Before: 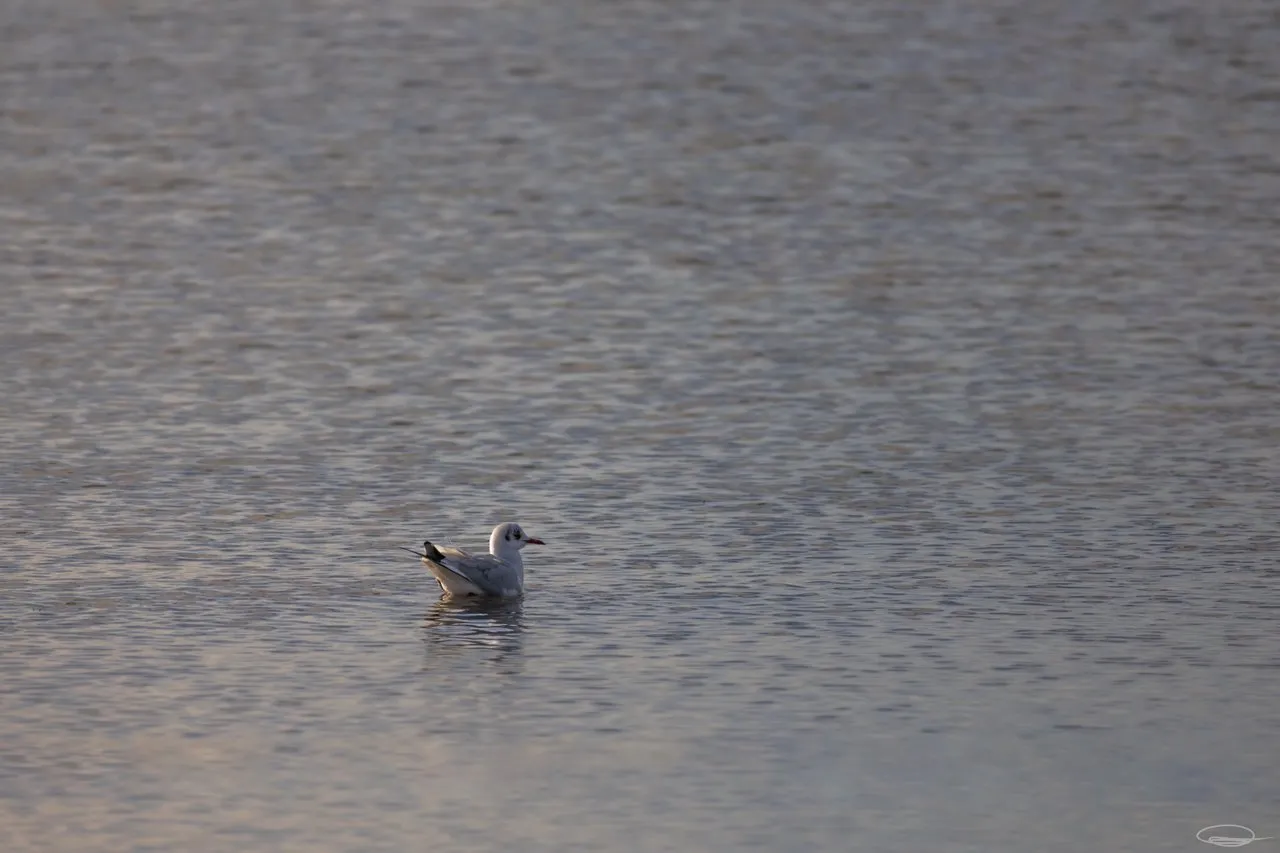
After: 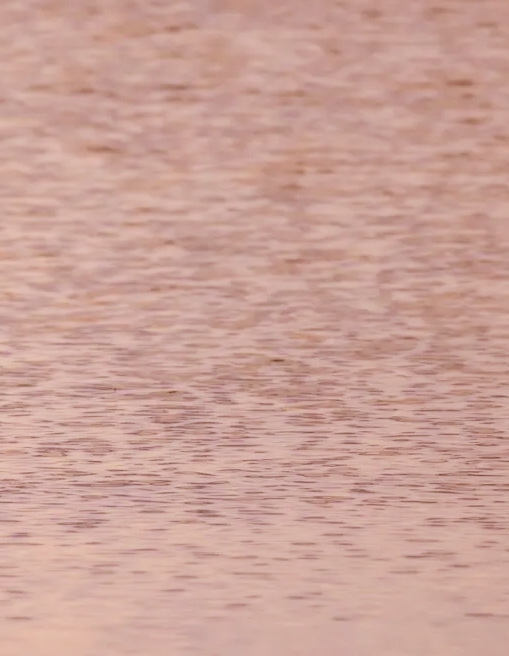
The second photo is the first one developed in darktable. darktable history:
crop: left 46.086%, top 13.199%, right 14.071%, bottom 9.806%
color correction: highlights a* 9.07, highlights b* 8.91, shadows a* 39.29, shadows b* 39.71, saturation 0.775
tone equalizer: -7 EV 0.144 EV, -6 EV 0.604 EV, -5 EV 1.12 EV, -4 EV 1.35 EV, -3 EV 1.17 EV, -2 EV 0.6 EV, -1 EV 0.168 EV, edges refinement/feathering 500, mask exposure compensation -1.57 EV, preserve details no
